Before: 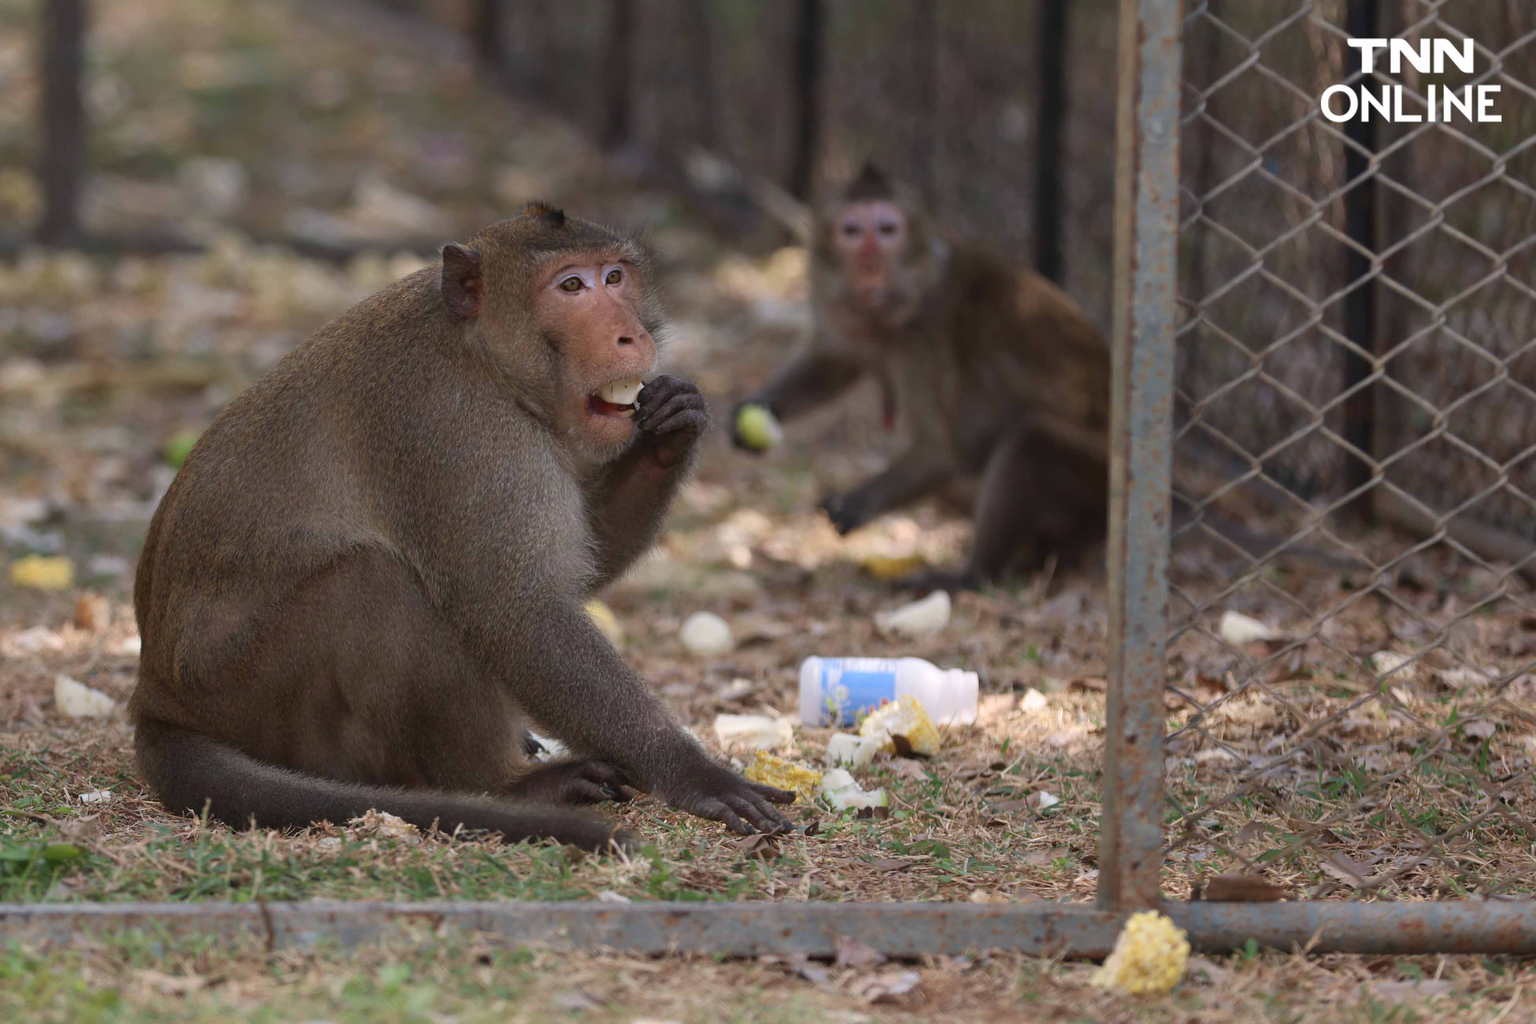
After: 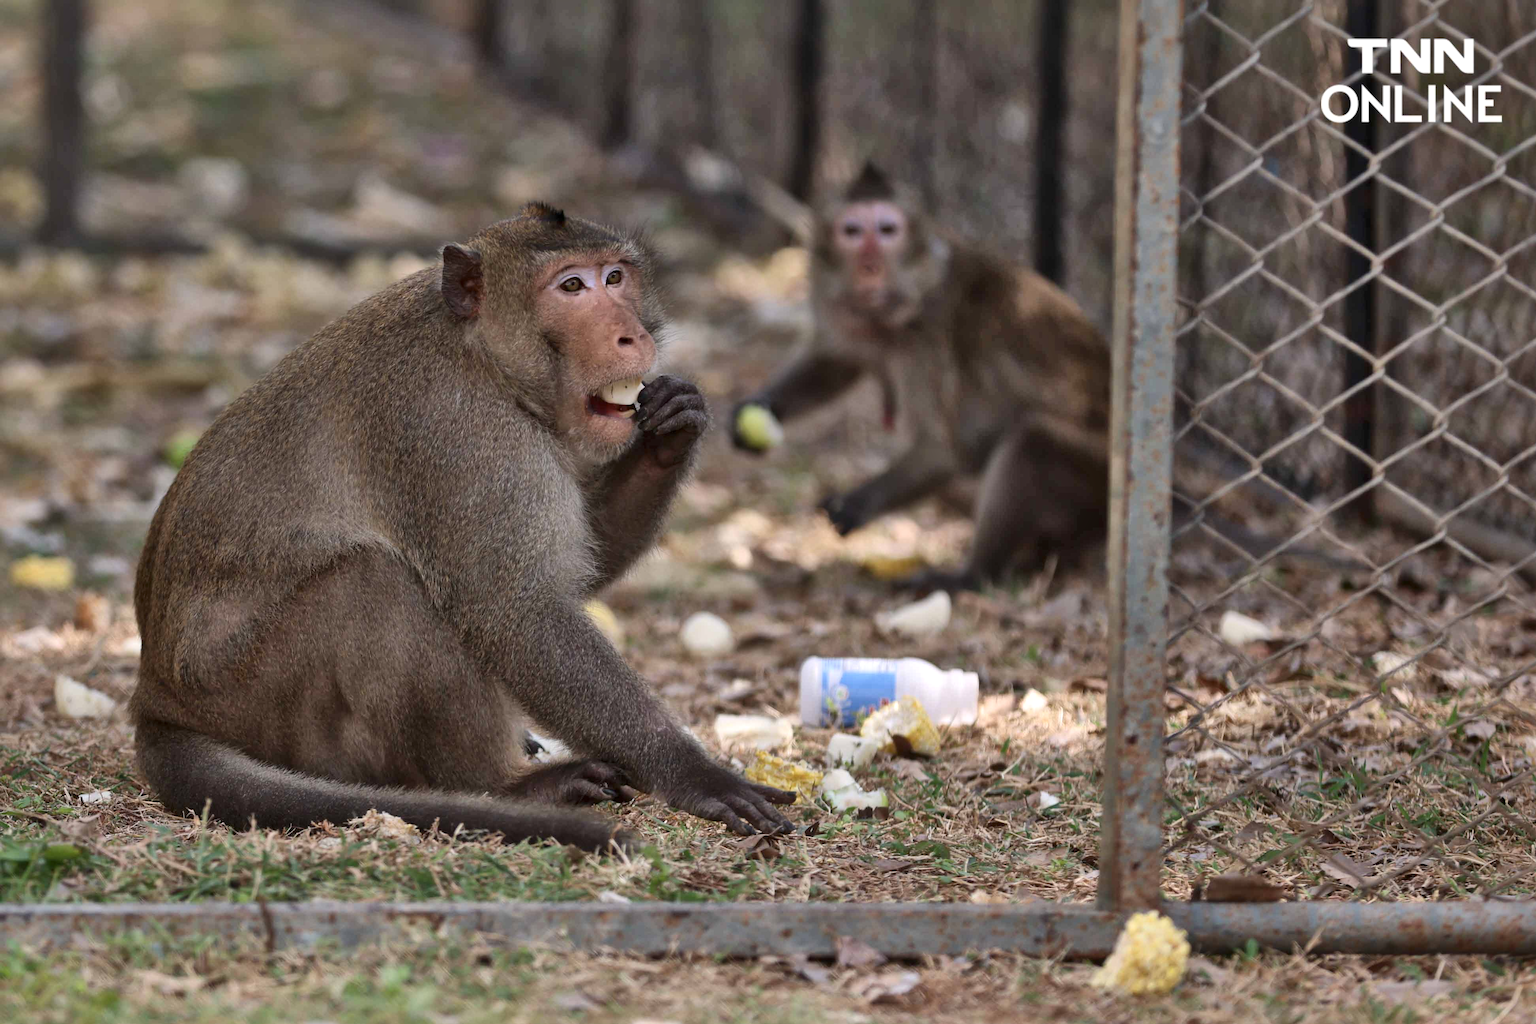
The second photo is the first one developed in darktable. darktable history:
local contrast: mode bilateral grid, contrast 21, coarseness 99, detail 150%, midtone range 0.2
shadows and highlights: white point adjustment 1.06, soften with gaussian
